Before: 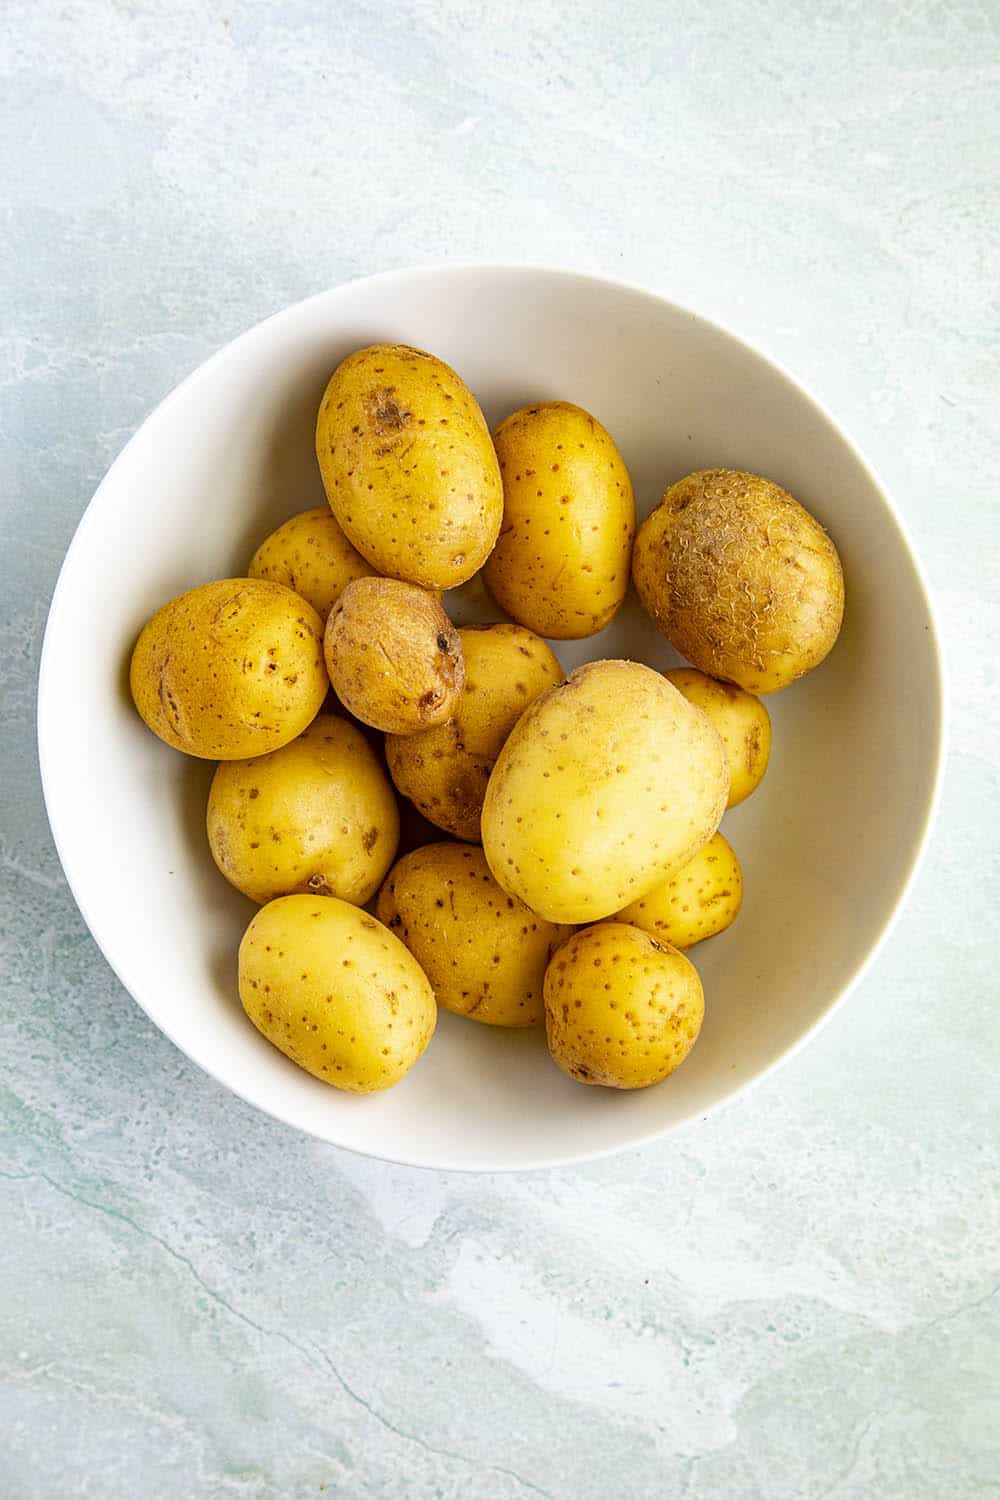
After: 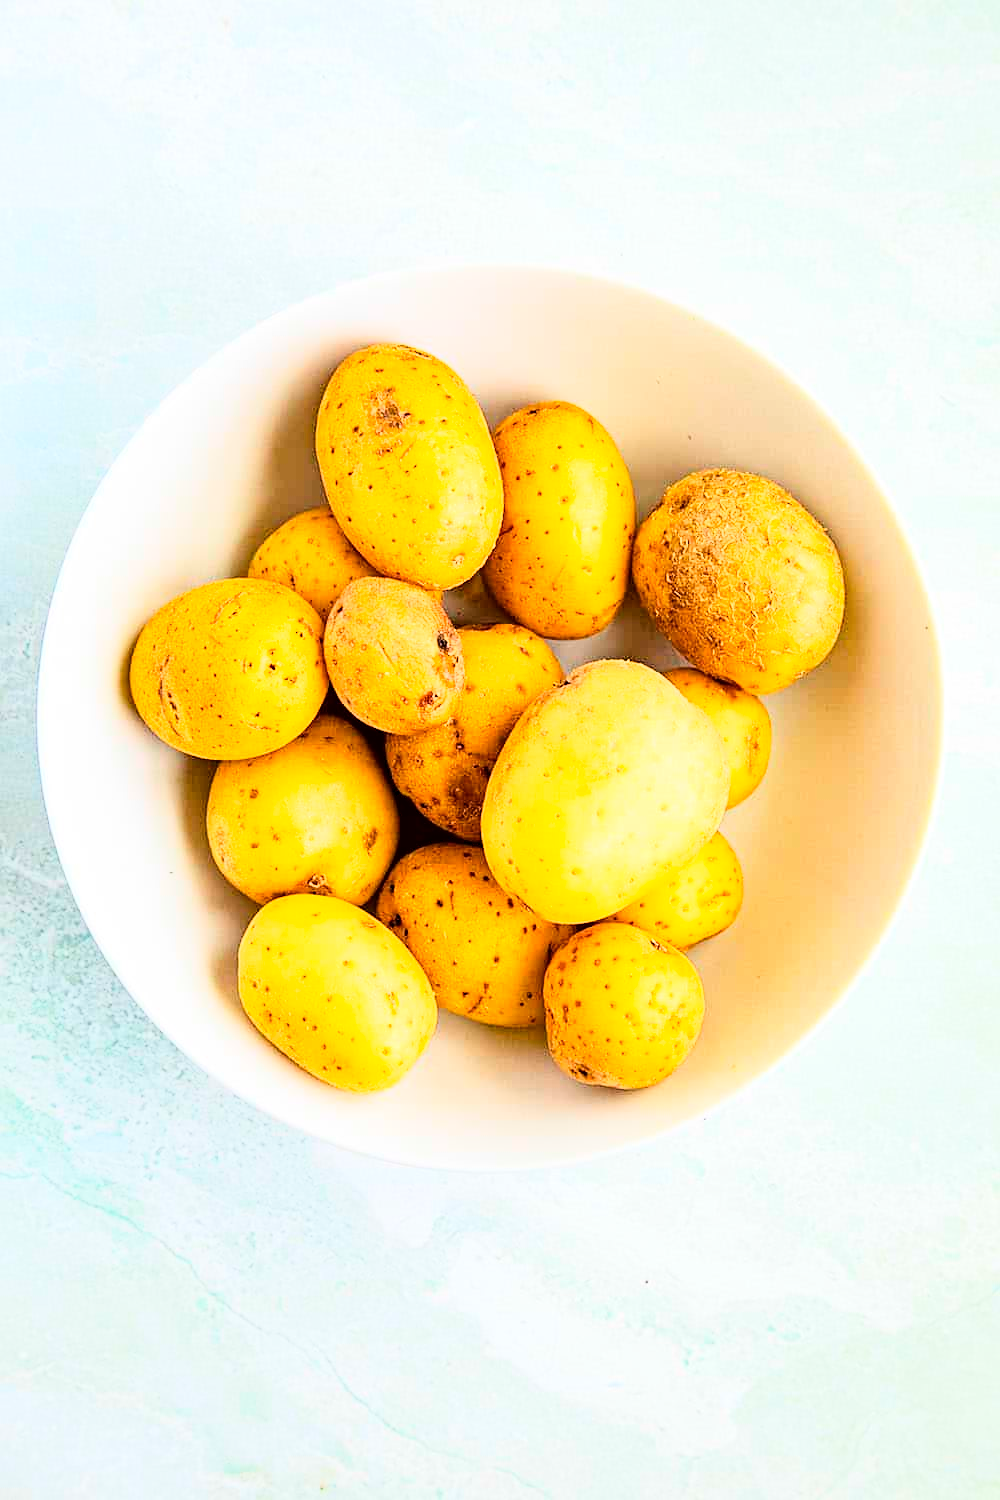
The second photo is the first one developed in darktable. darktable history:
sharpen: amount 0.204
base curve: curves: ch0 [(0, 0) (0, 0.001) (0.001, 0.001) (0.004, 0.002) (0.007, 0.004) (0.015, 0.013) (0.033, 0.045) (0.052, 0.096) (0.075, 0.17) (0.099, 0.241) (0.163, 0.42) (0.219, 0.55) (0.259, 0.616) (0.327, 0.722) (0.365, 0.765) (0.522, 0.873) (0.547, 0.881) (0.689, 0.919) (0.826, 0.952) (1, 1)]
